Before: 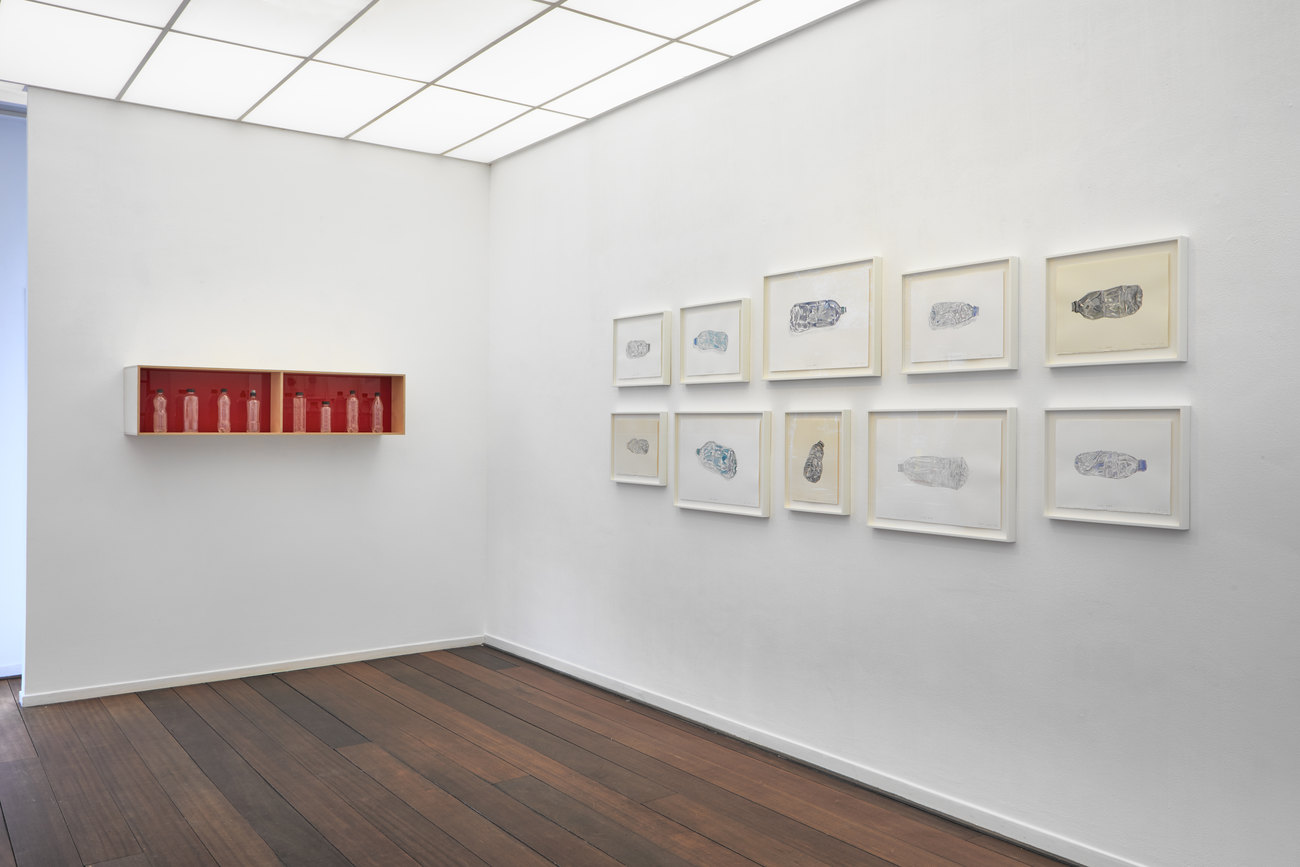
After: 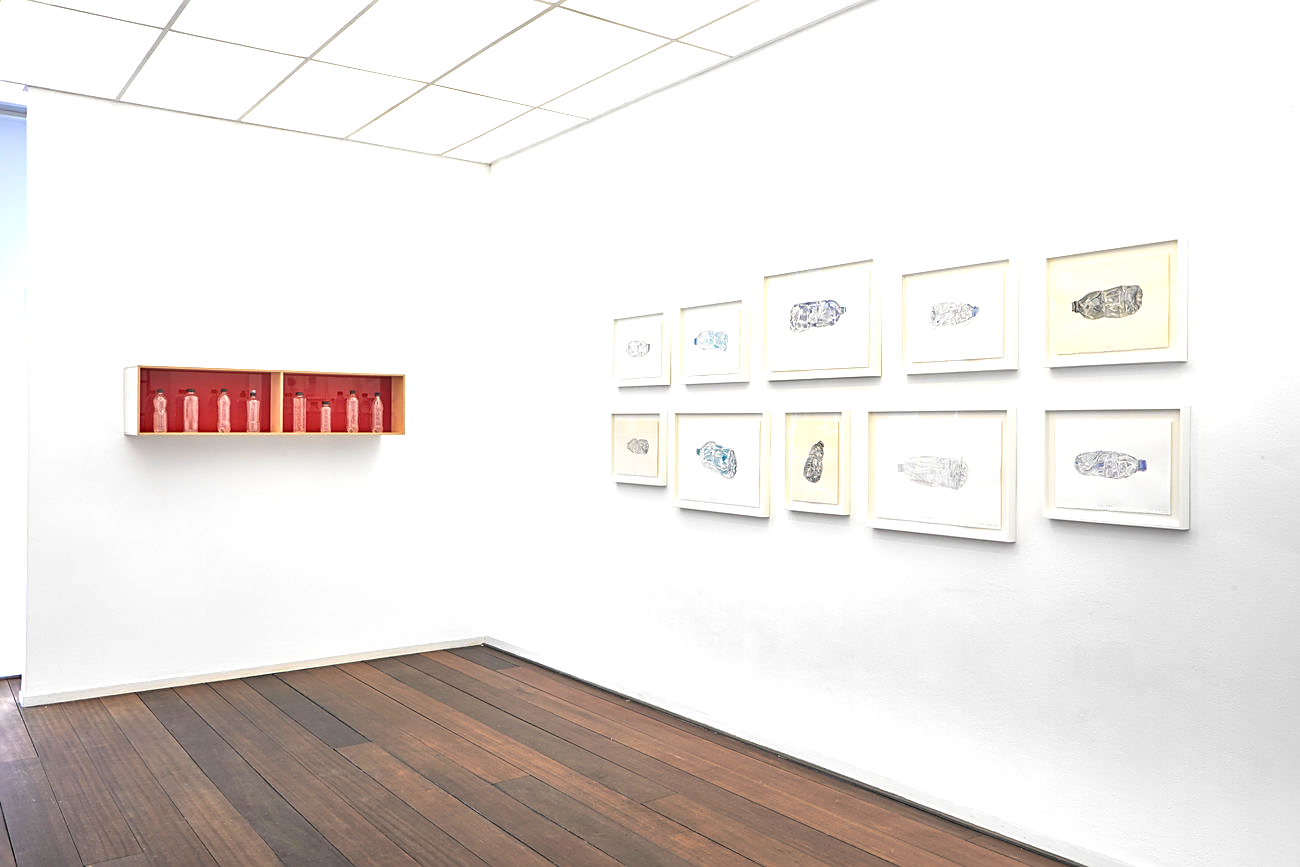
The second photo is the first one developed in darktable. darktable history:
sharpen: on, module defaults
haze removal: compatibility mode true, adaptive false
exposure: black level correction -0.005, exposure 1.002 EV, compensate highlight preservation false
